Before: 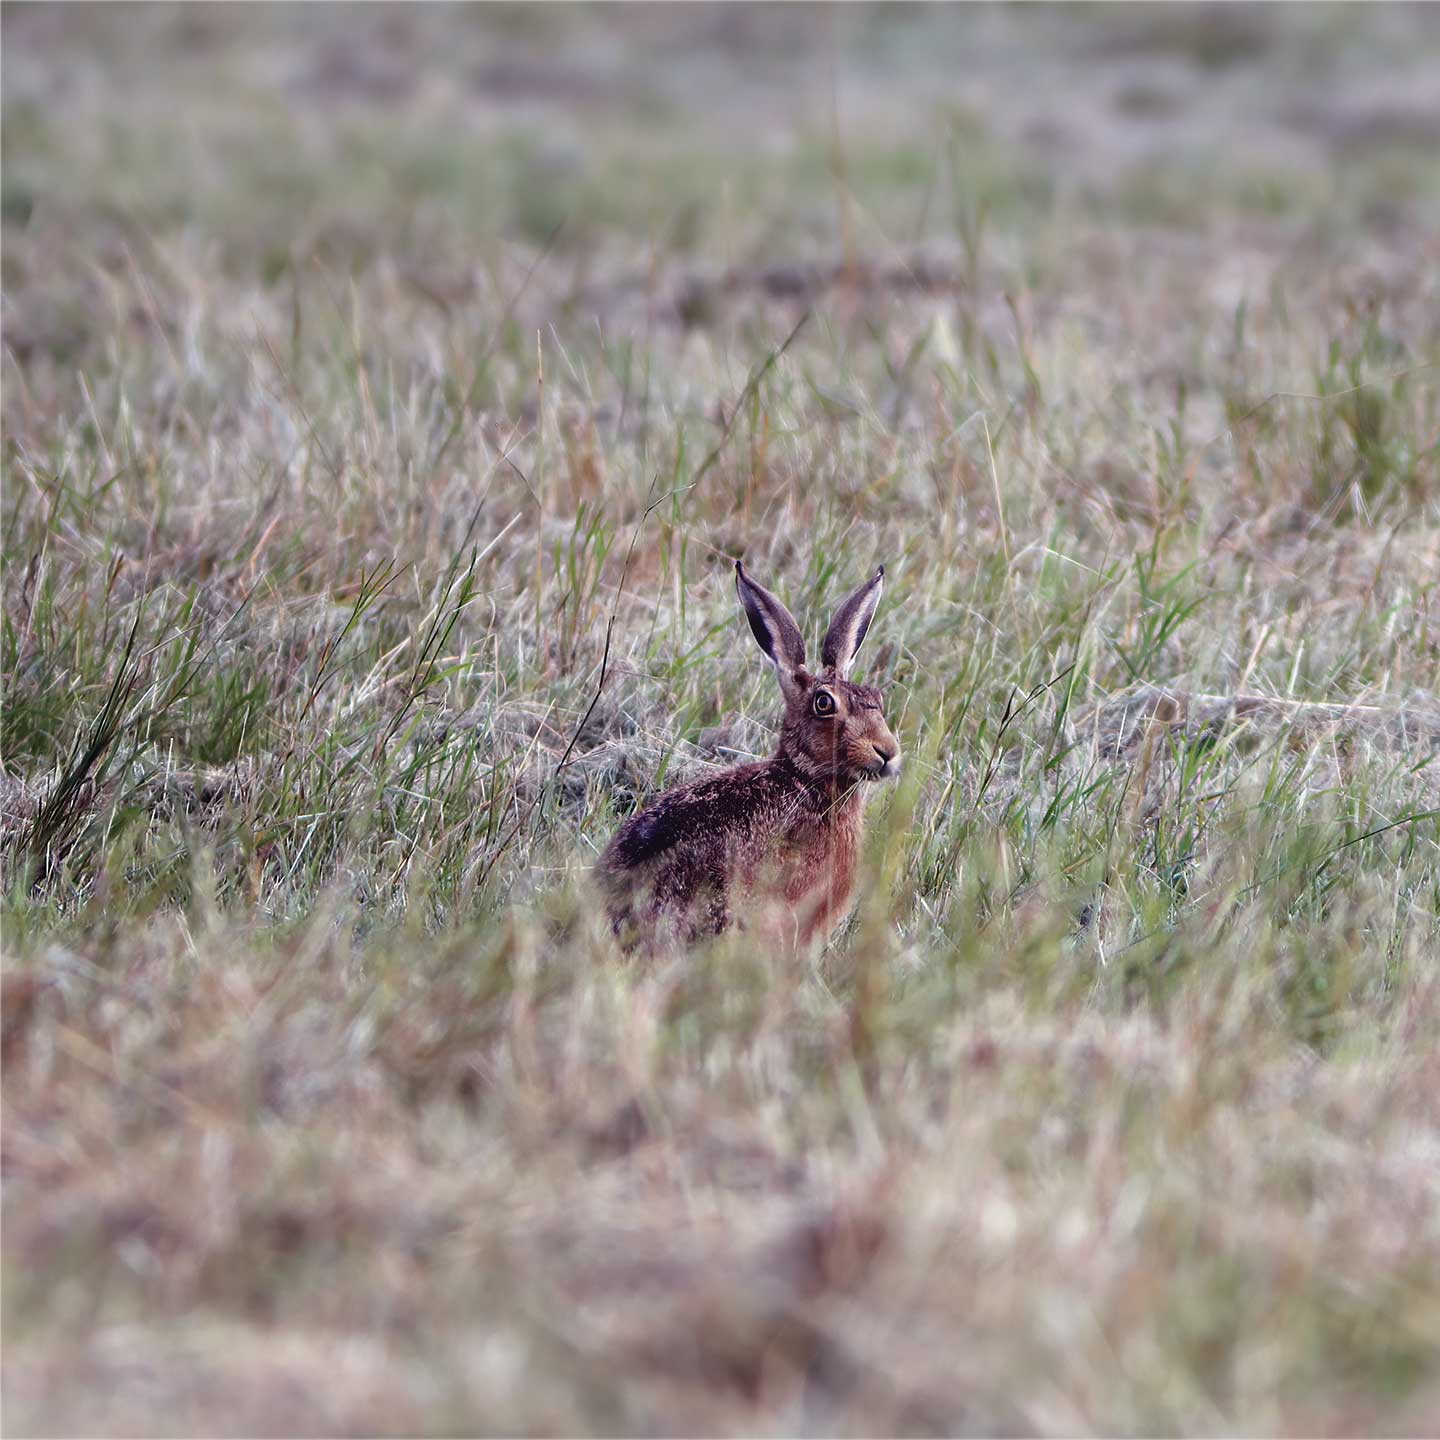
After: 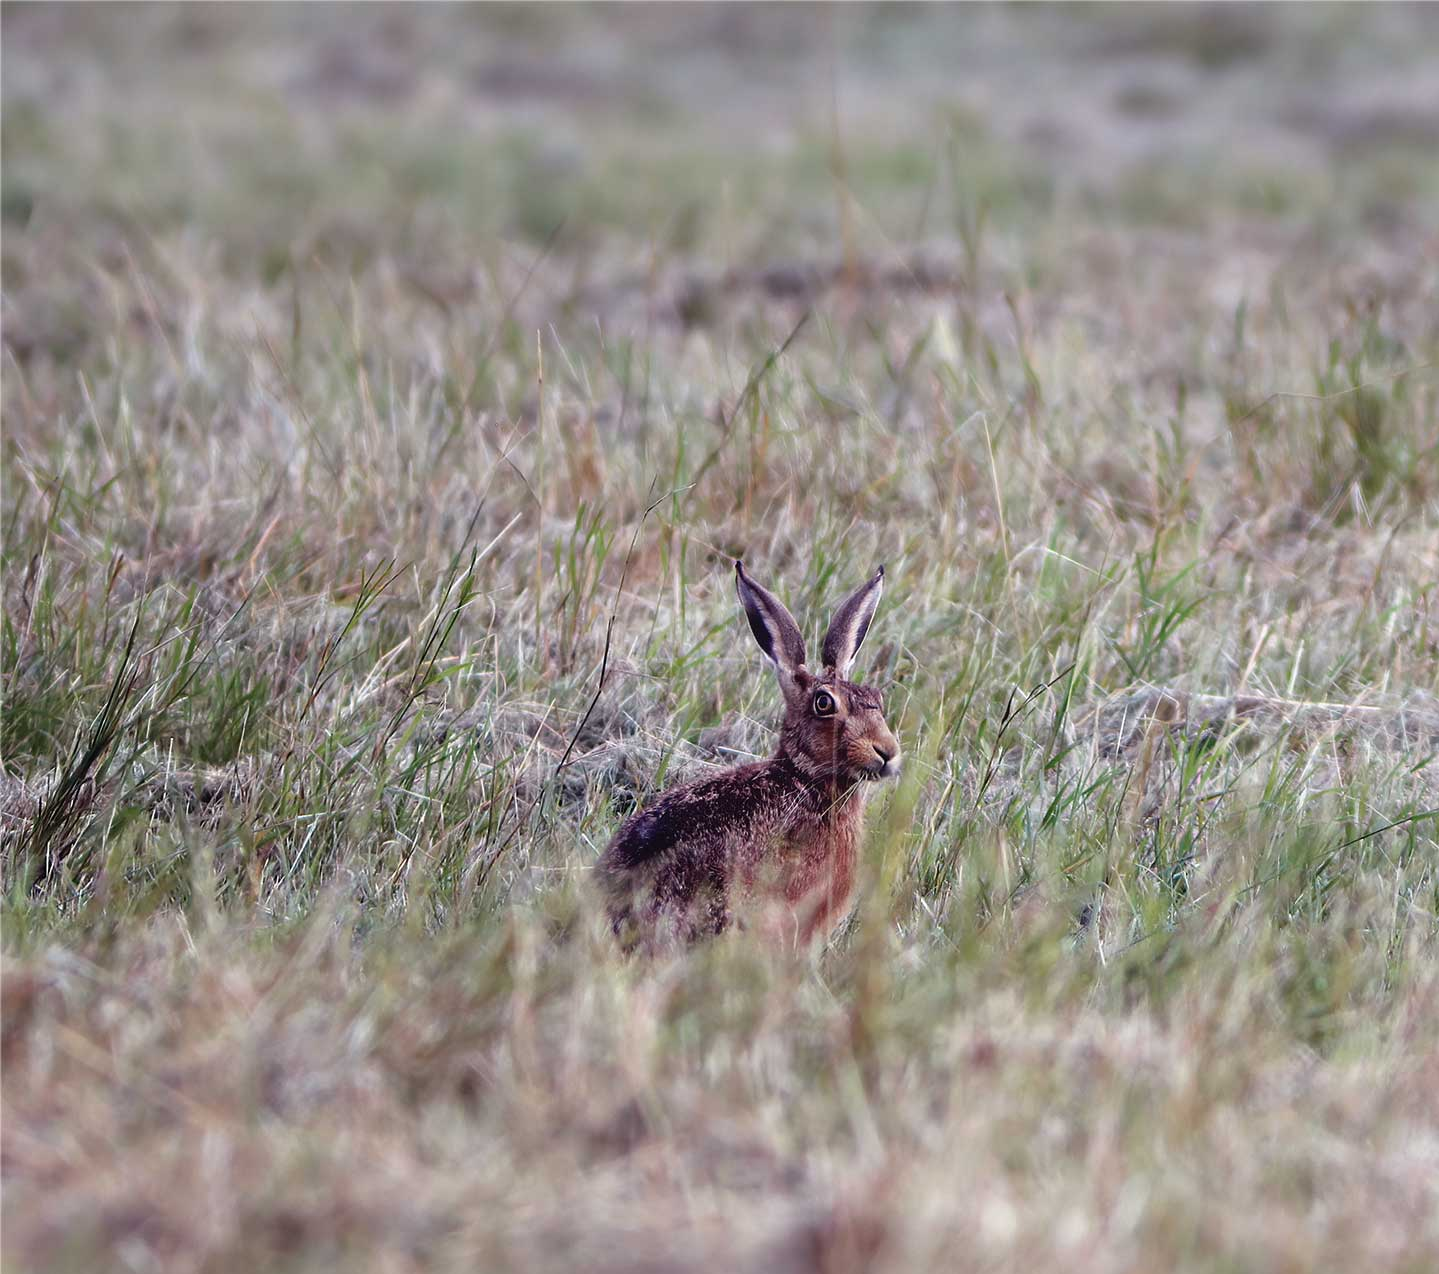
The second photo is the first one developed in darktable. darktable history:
crop and rotate: top 0%, bottom 11.471%
